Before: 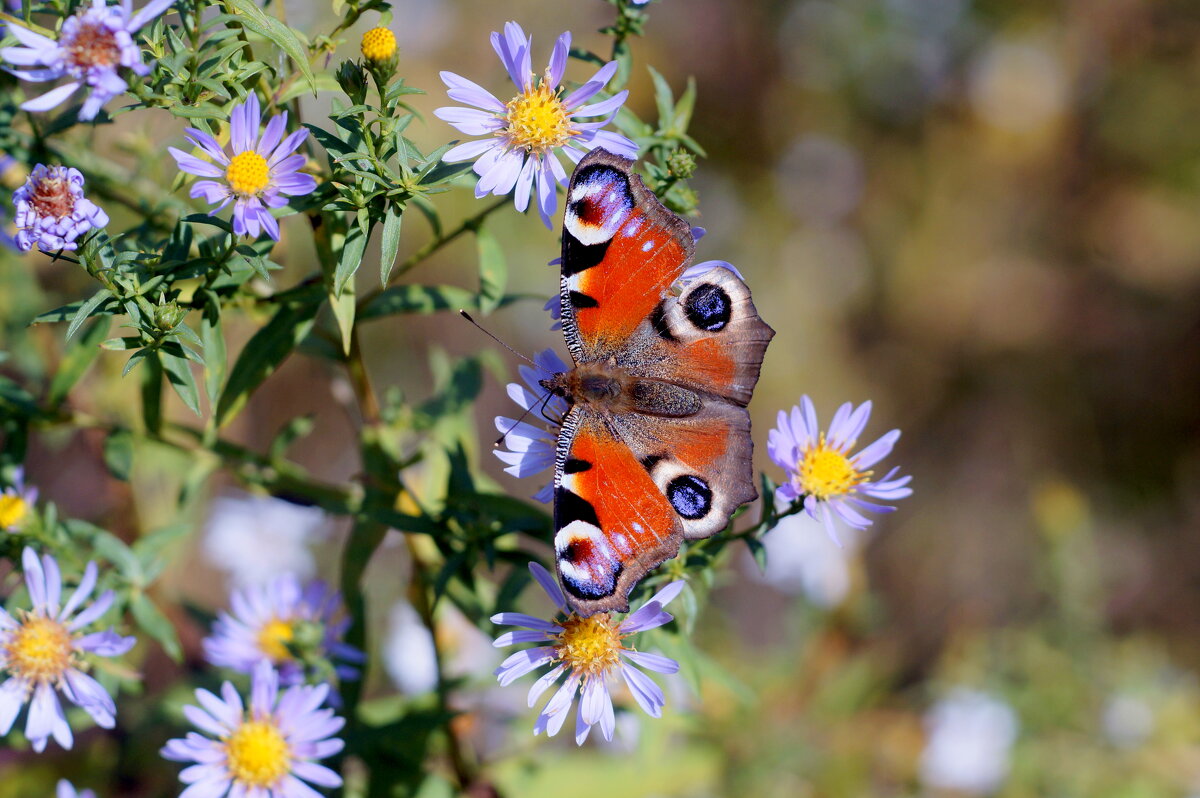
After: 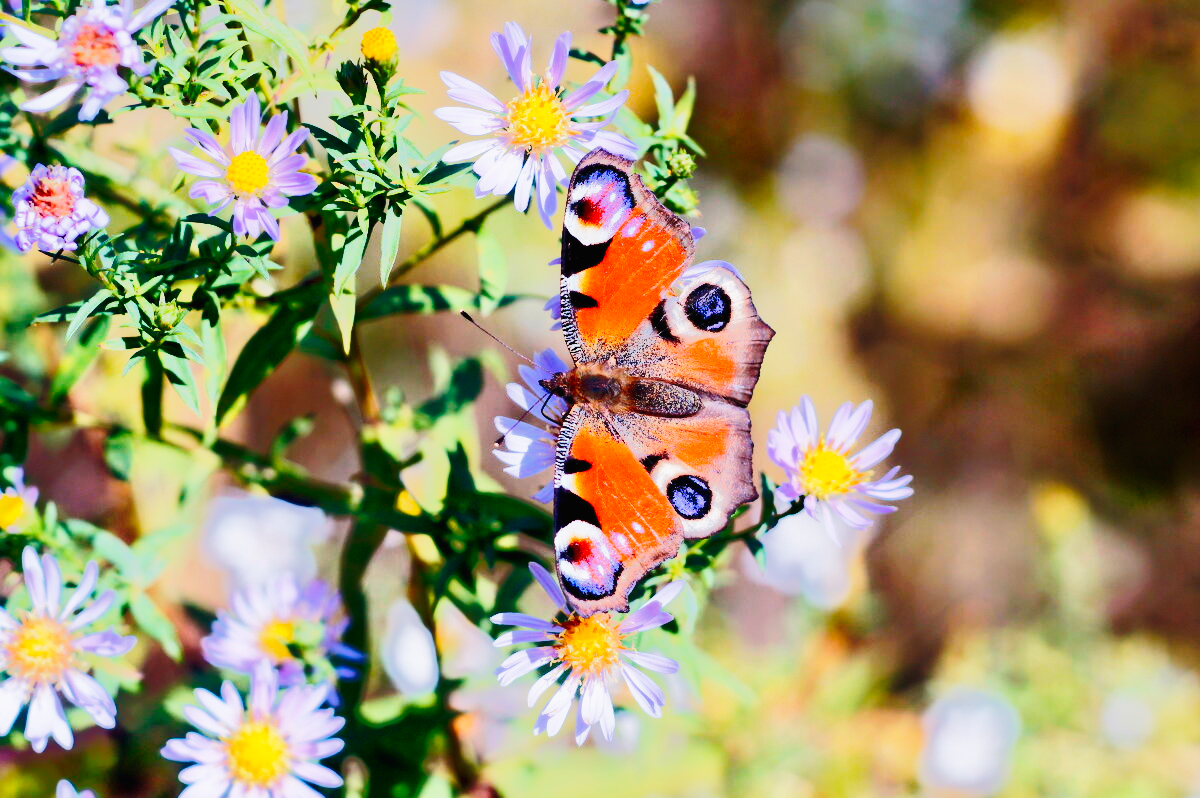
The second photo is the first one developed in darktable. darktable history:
contrast brightness saturation: contrast -0.023, brightness -0.013, saturation 0.027
contrast equalizer: octaves 7, y [[0.5 ×4, 0.467, 0.376], [0.5 ×6], [0.5 ×6], [0 ×6], [0 ×6]]
tone equalizer: -7 EV -0.644 EV, -6 EV 1.04 EV, -5 EV -0.473 EV, -4 EV 0.416 EV, -3 EV 0.413 EV, -2 EV 0.14 EV, -1 EV -0.161 EV, +0 EV -0.371 EV, edges refinement/feathering 500, mask exposure compensation -1.57 EV, preserve details guided filter
base curve: curves: ch0 [(0, 0) (0.028, 0.03) (0.121, 0.232) (0.46, 0.748) (0.859, 0.968) (1, 1)], preserve colors none
